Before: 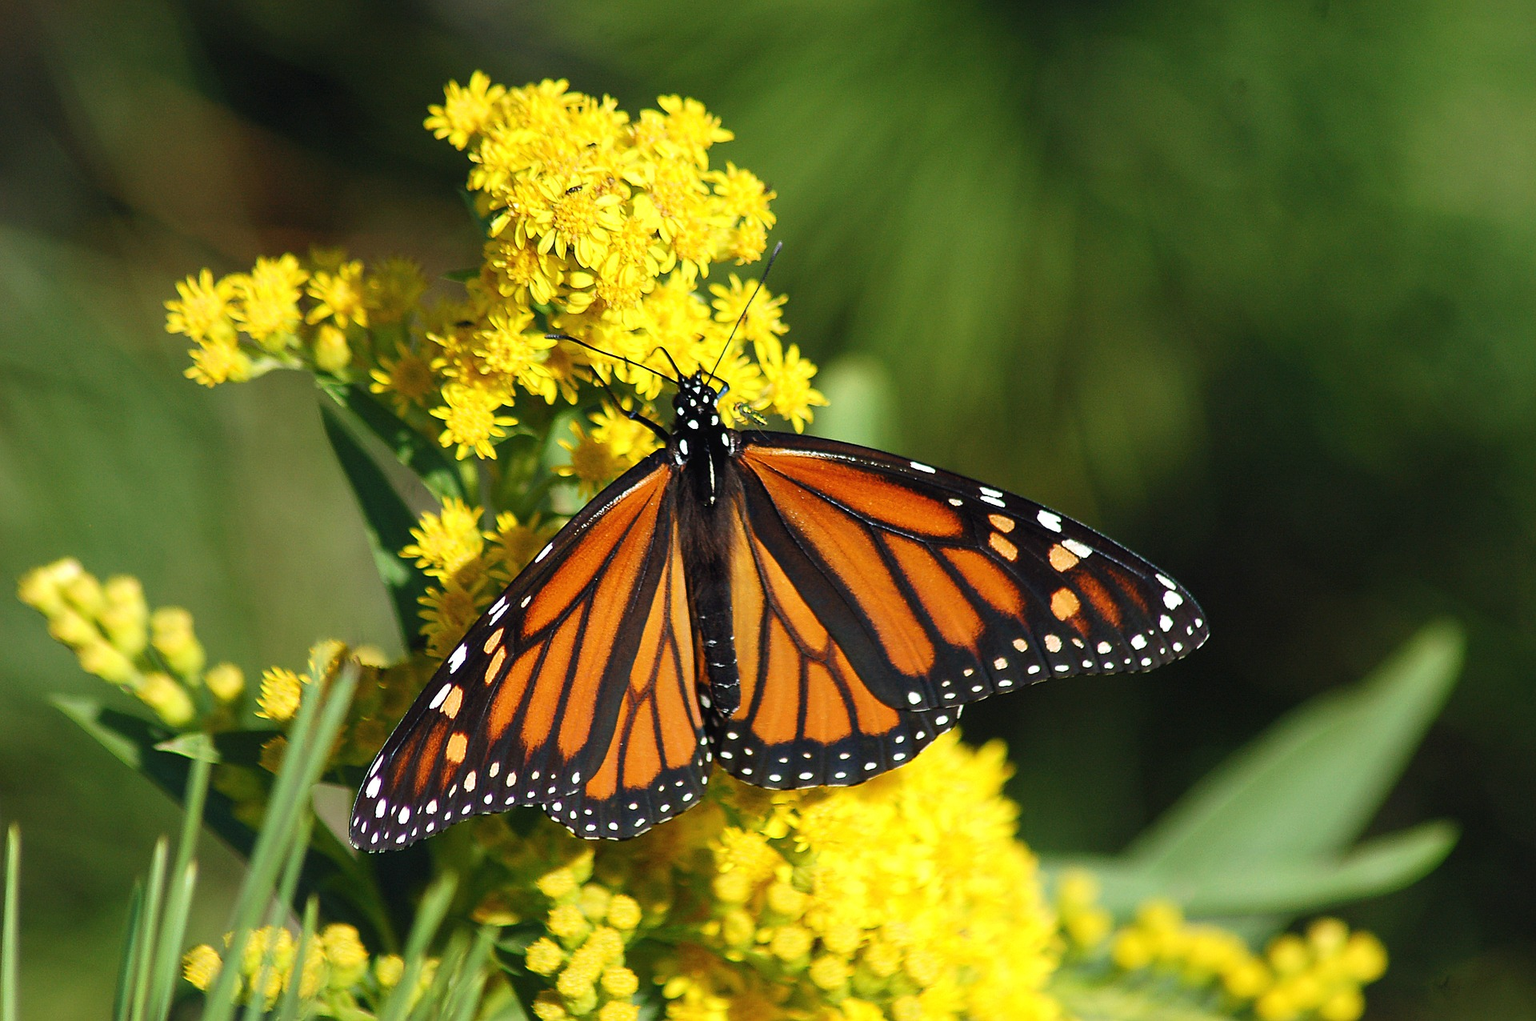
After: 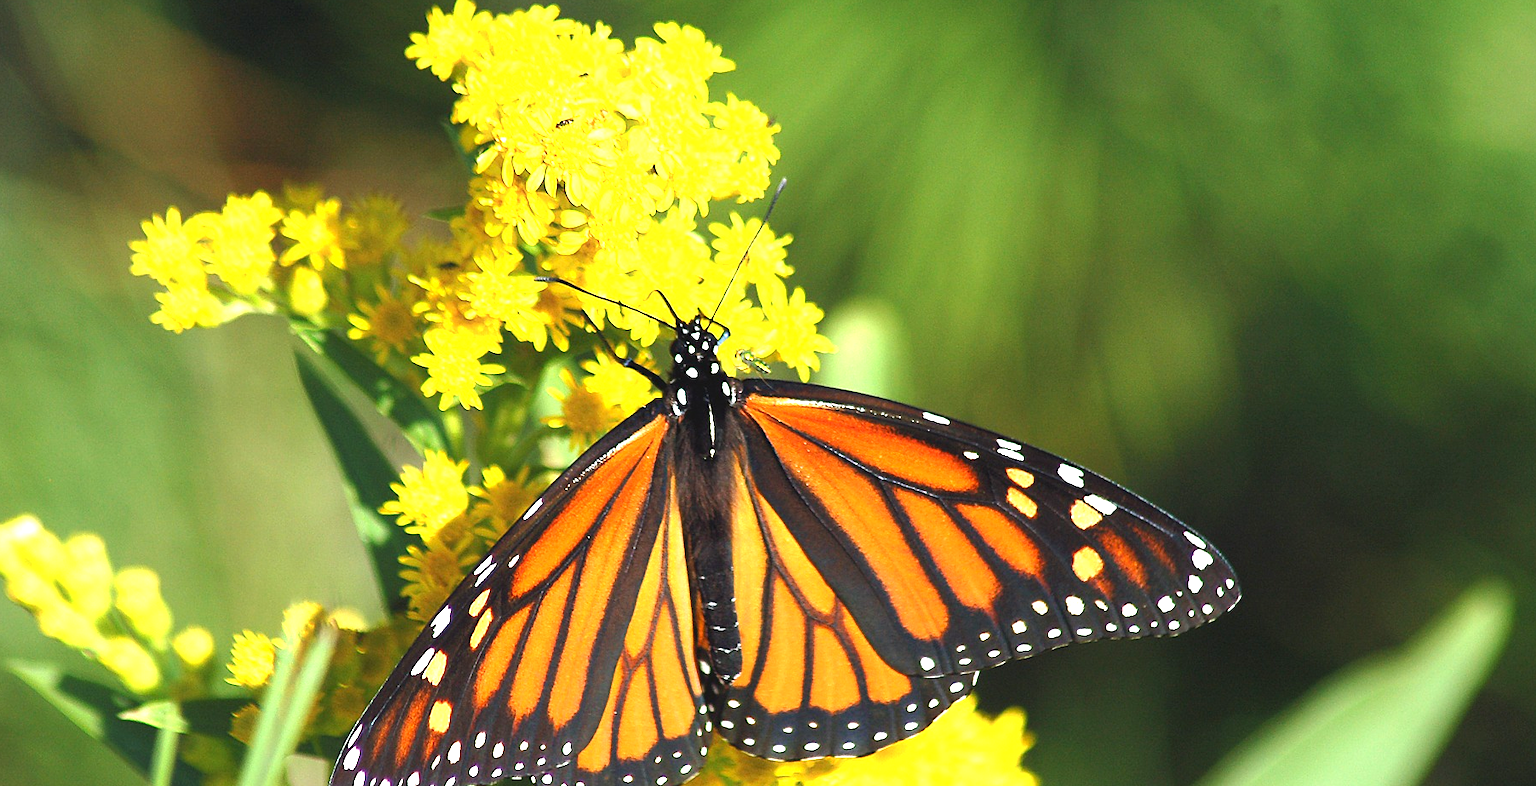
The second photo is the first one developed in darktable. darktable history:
exposure: black level correction 0, exposure 1.2 EV, compensate exposure bias true, compensate highlight preservation false
contrast equalizer: y [[0.6 ×6], [0.55 ×6], [0 ×6], [0 ×6], [0 ×6]], mix -0.303
crop: left 2.853%, top 7.291%, right 3.157%, bottom 20.293%
